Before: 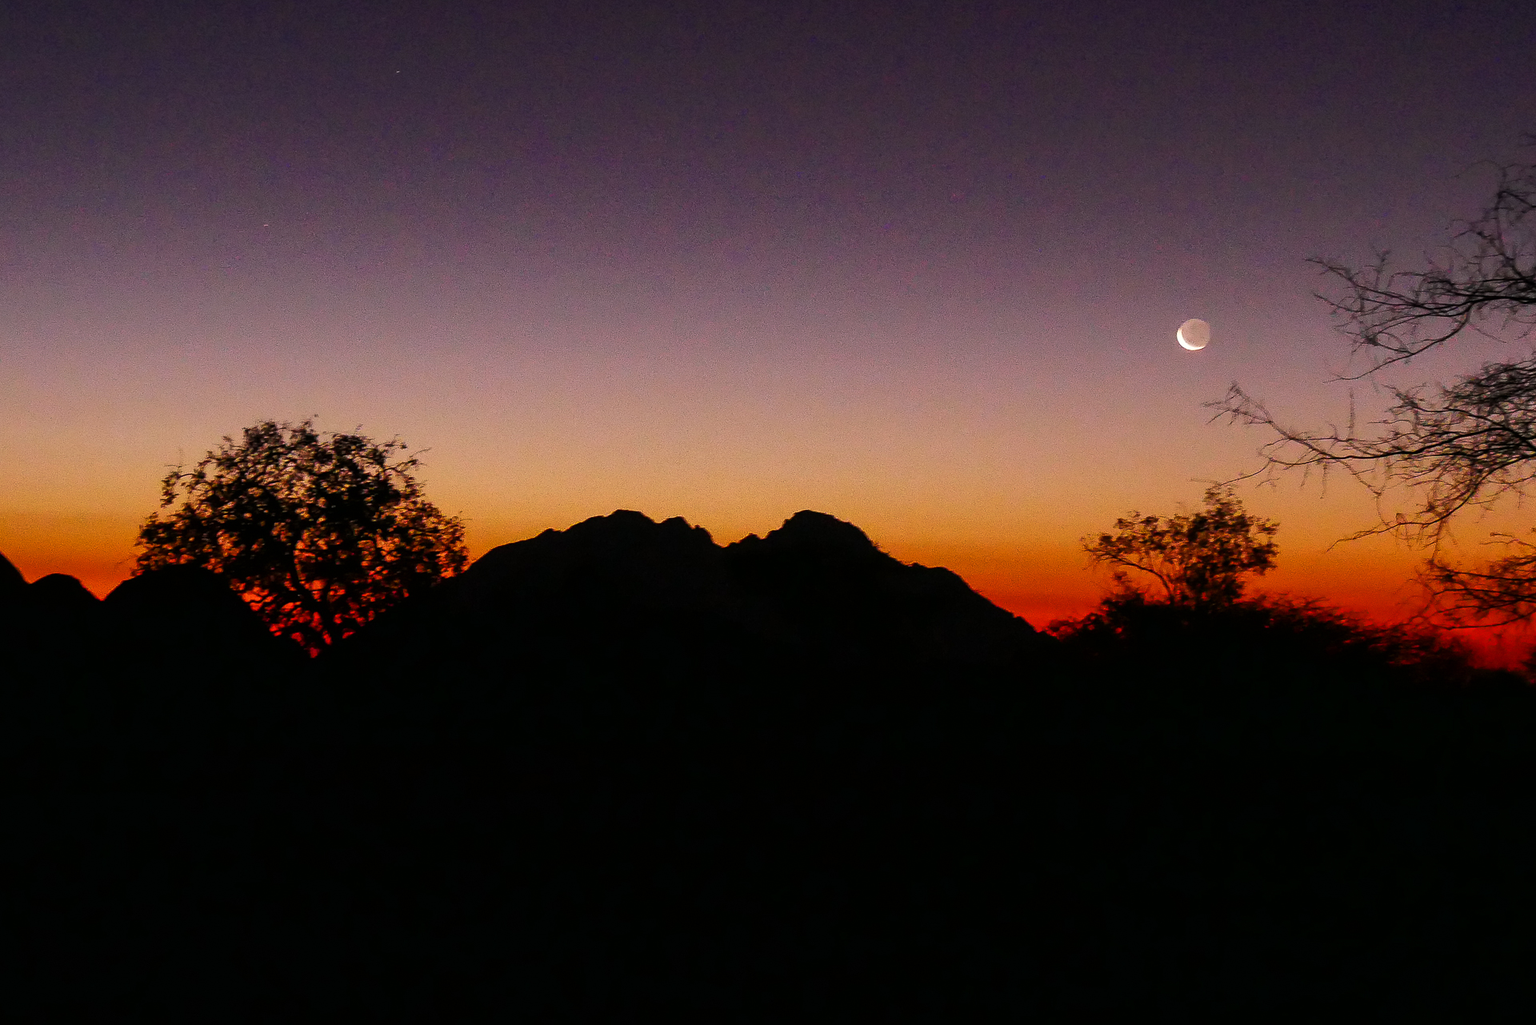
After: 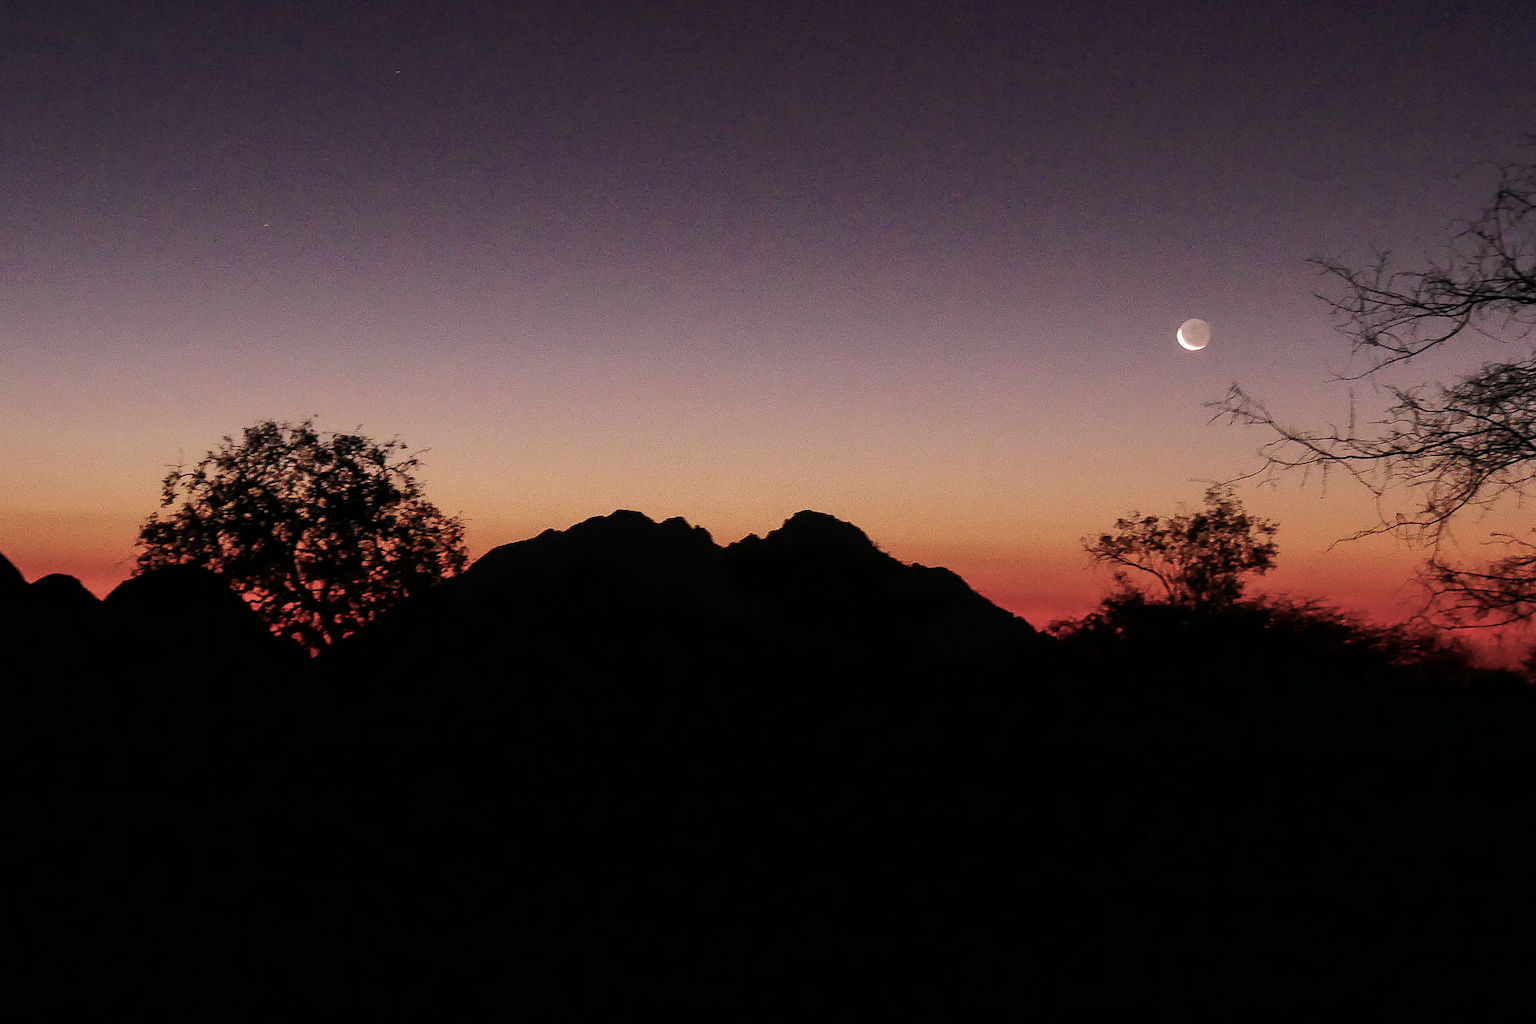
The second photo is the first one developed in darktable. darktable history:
white balance: red 1.009, blue 1.027
color balance: input saturation 100.43%, contrast fulcrum 14.22%, output saturation 70.41%
